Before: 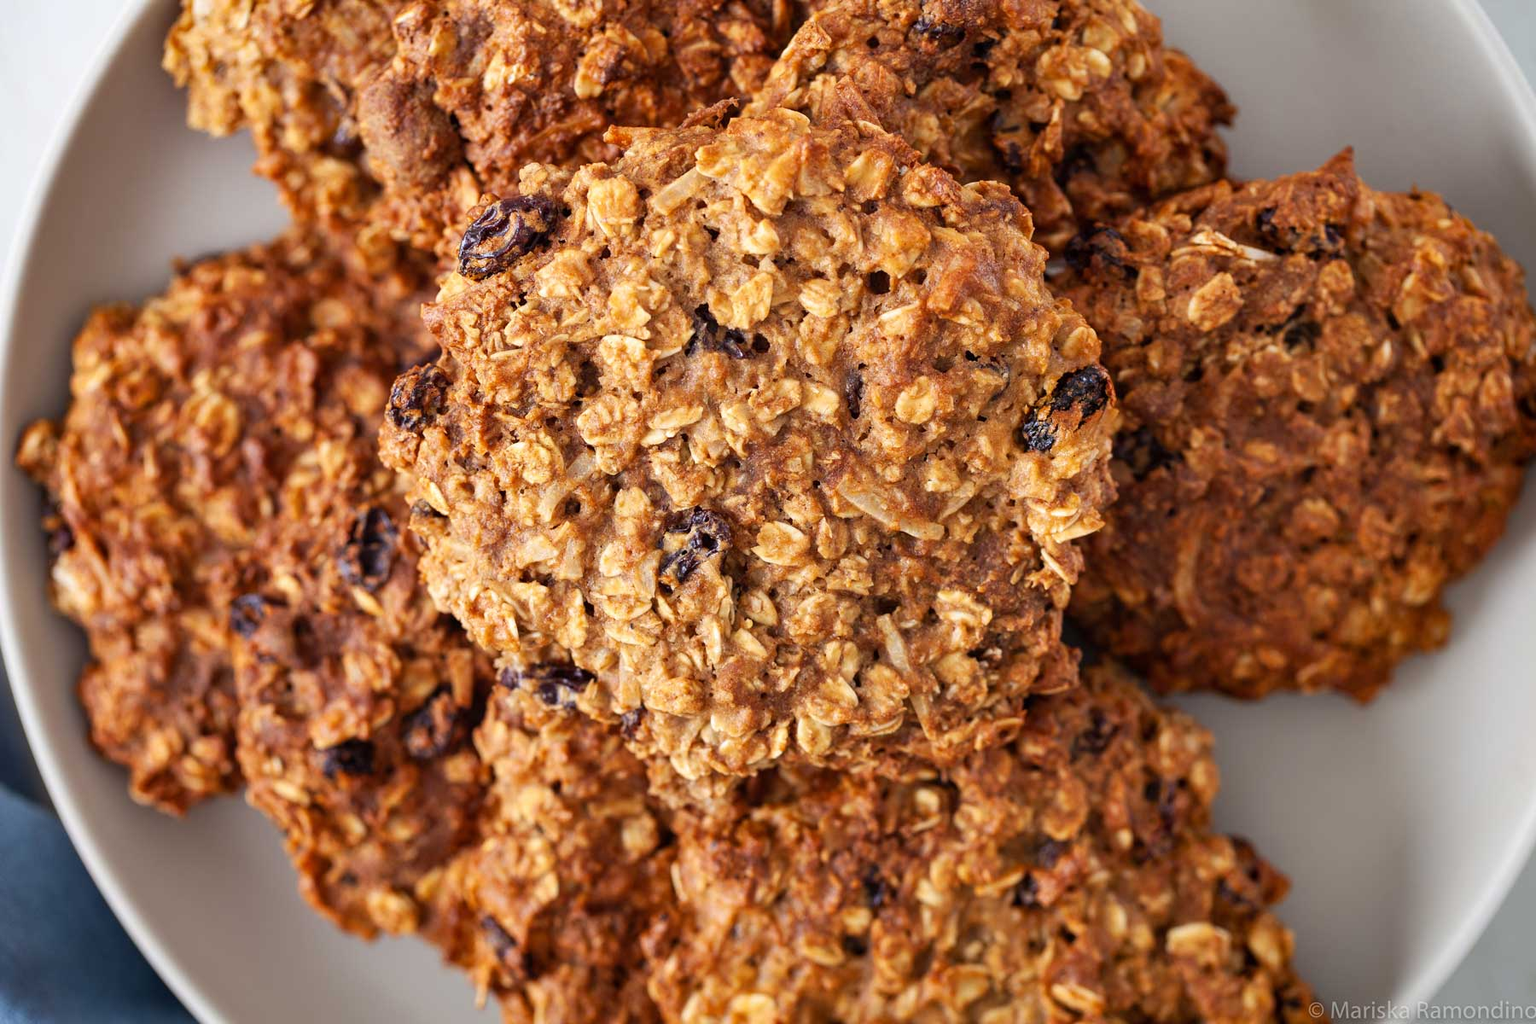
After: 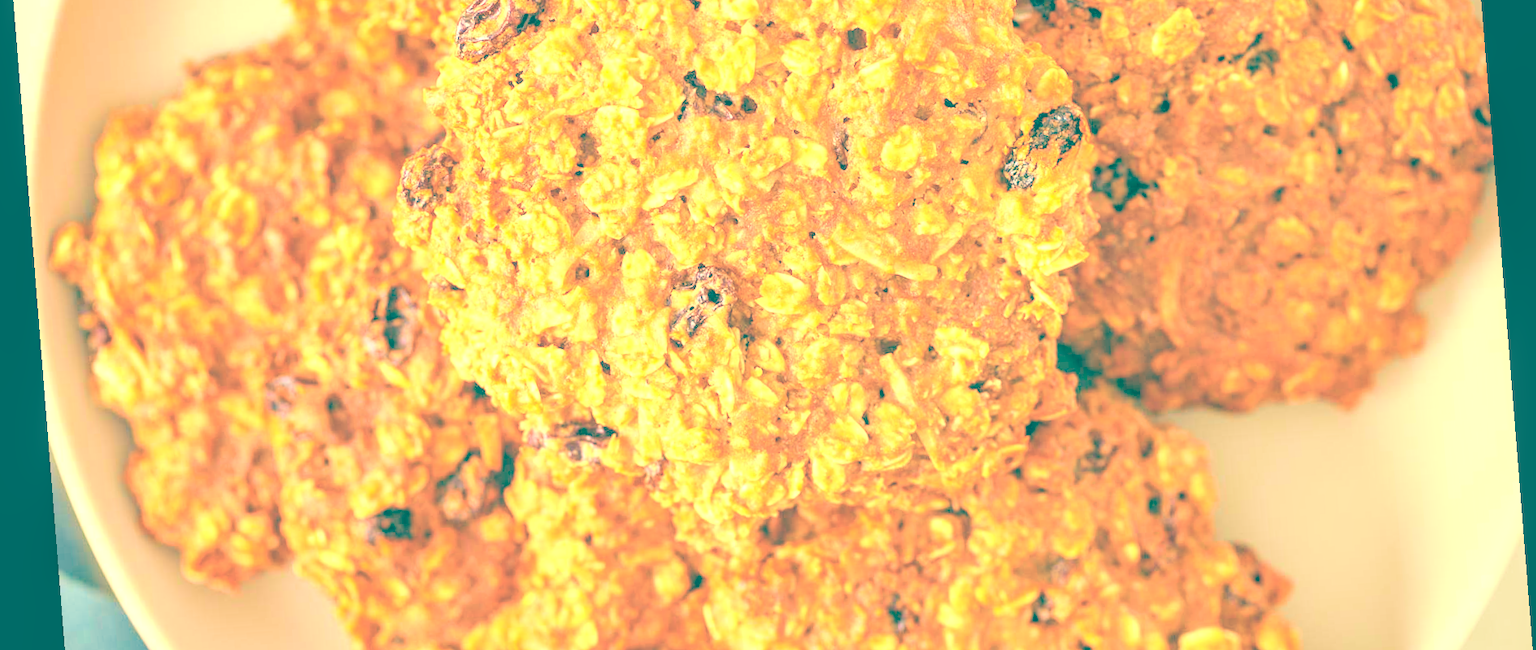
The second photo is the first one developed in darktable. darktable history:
white balance: red 1.123, blue 0.83
exposure: black level correction 0, exposure 1.2 EV, compensate exposure bias true, compensate highlight preservation false
crop and rotate: top 25.357%, bottom 13.942%
color balance: lift [1.005, 0.99, 1.007, 1.01], gamma [1, 1.034, 1.032, 0.966], gain [0.873, 1.055, 1.067, 0.933]
velvia: strength 45%
rotate and perspective: rotation -4.2°, shear 0.006, automatic cropping off
contrast brightness saturation: brightness 1
local contrast: on, module defaults
